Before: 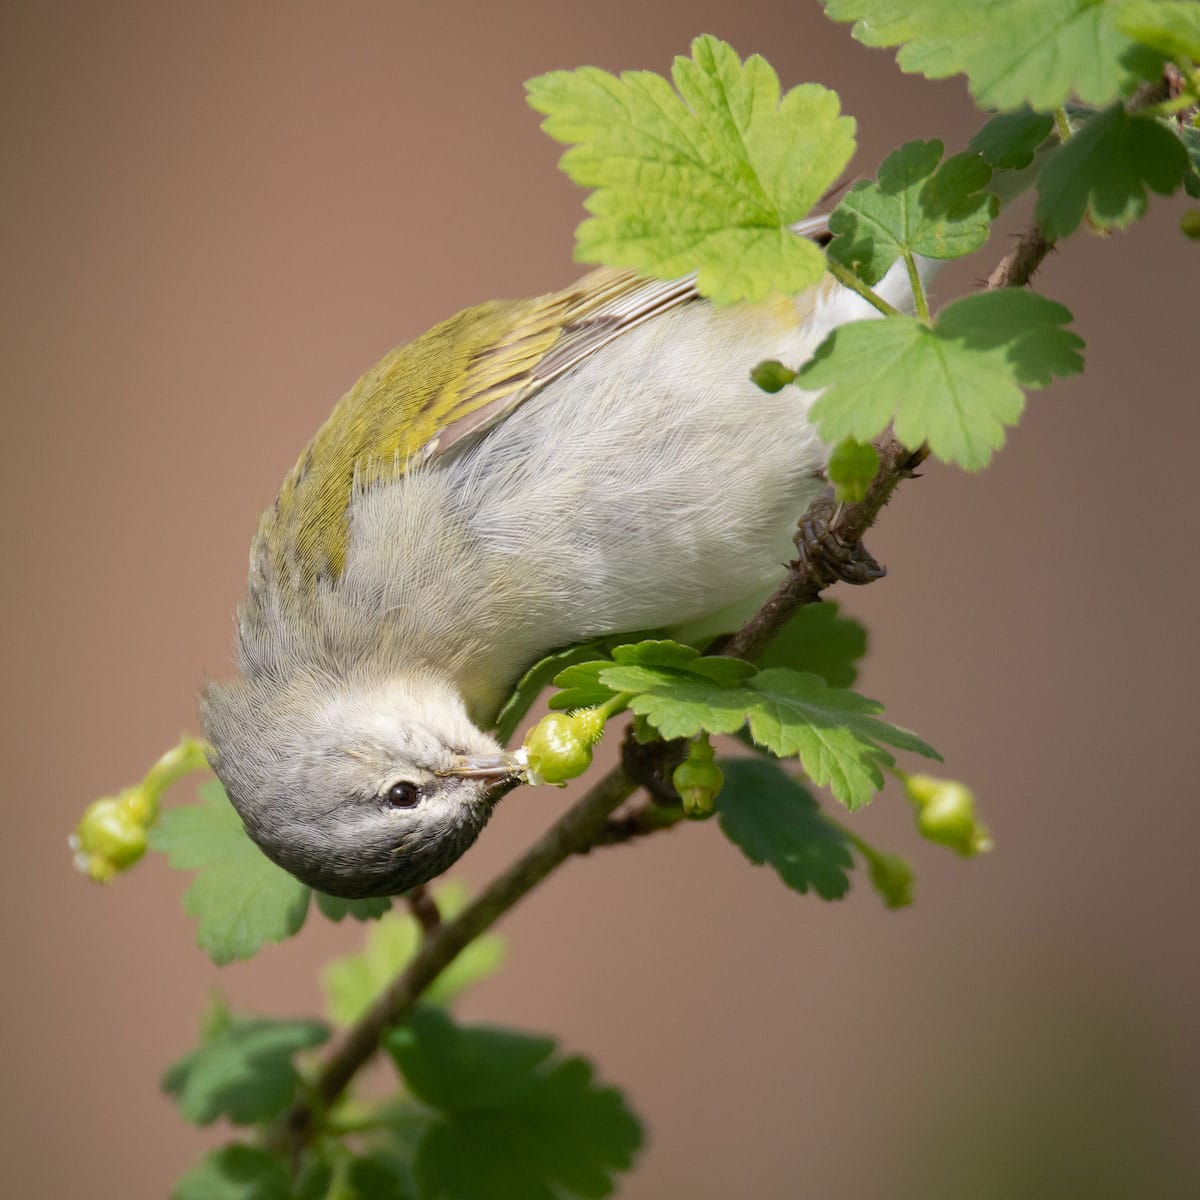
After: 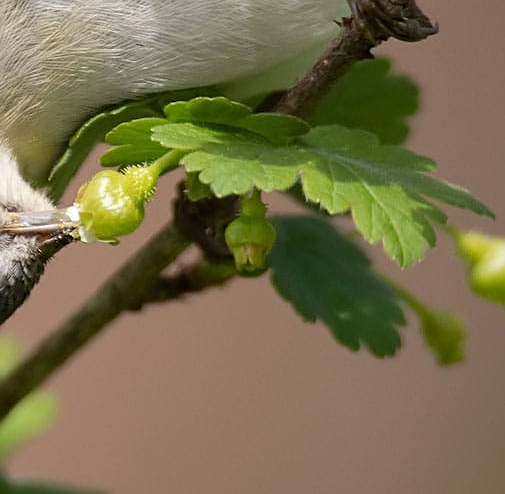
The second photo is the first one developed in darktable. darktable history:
crop: left 37.405%, top 45.26%, right 20.507%, bottom 13.506%
sharpen: on, module defaults
